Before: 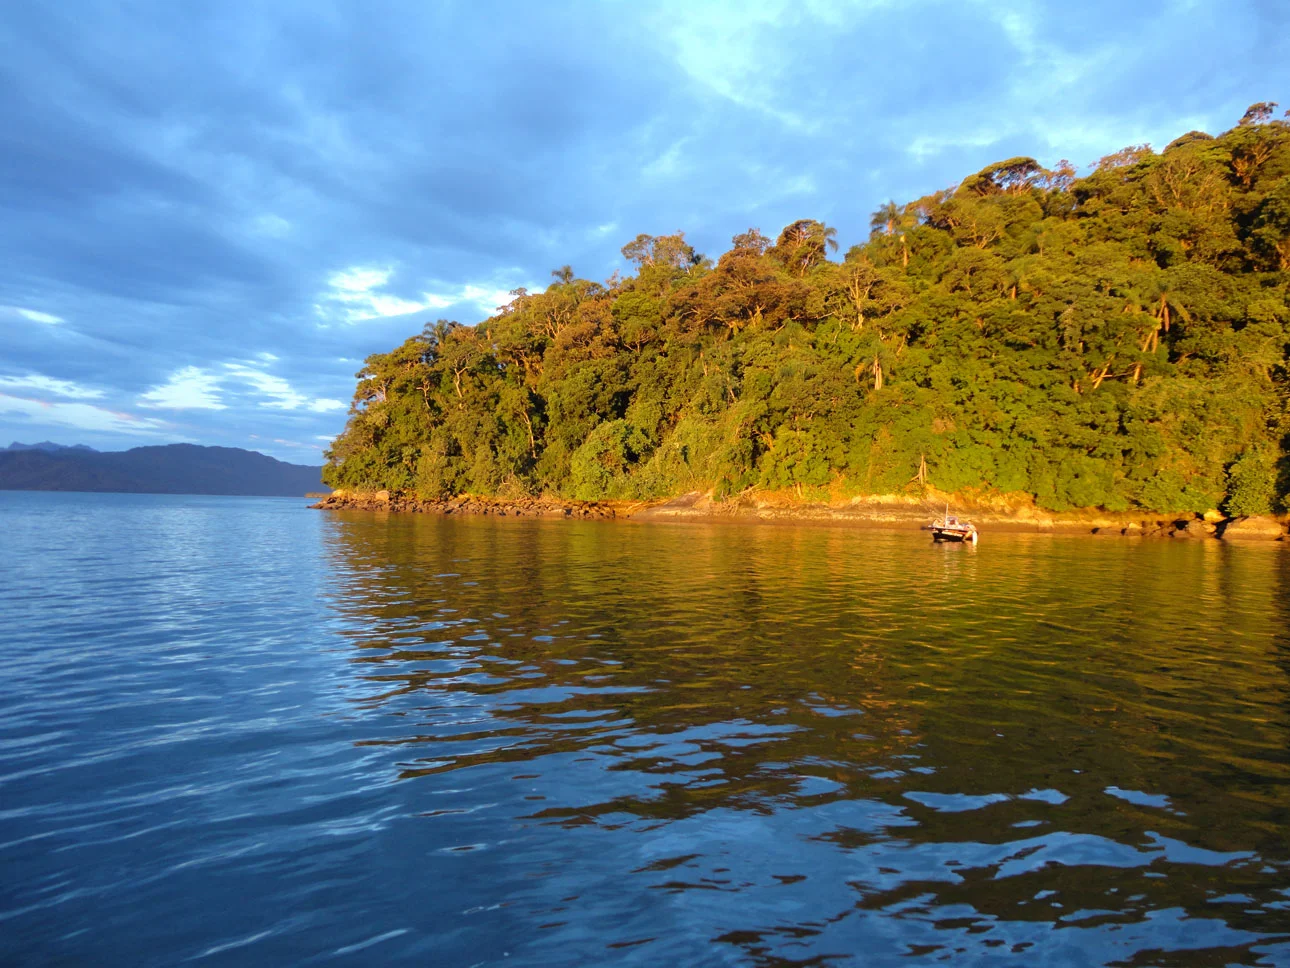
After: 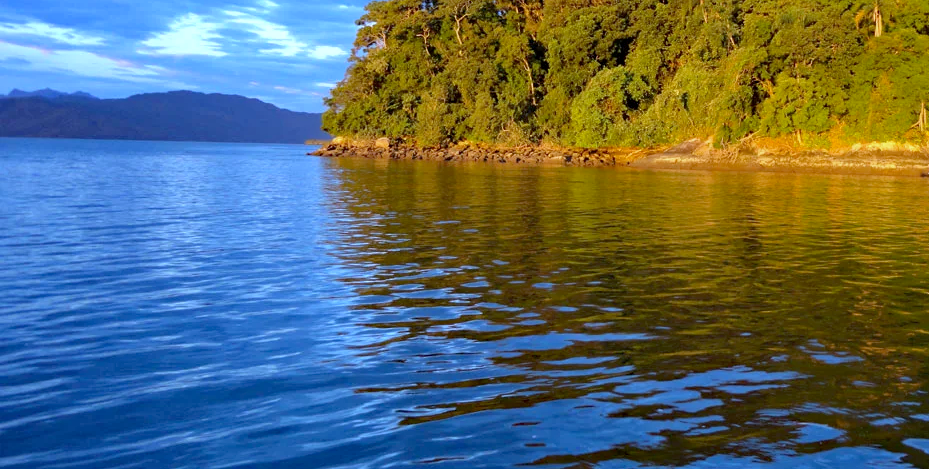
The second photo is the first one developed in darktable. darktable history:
white balance: red 0.948, green 1.02, blue 1.176
haze removal: strength 0.29, distance 0.25, compatibility mode true, adaptive false
crop: top 36.498%, right 27.964%, bottom 14.995%
exposure: black level correction 0.005, exposure 0.014 EV, compensate highlight preservation false
